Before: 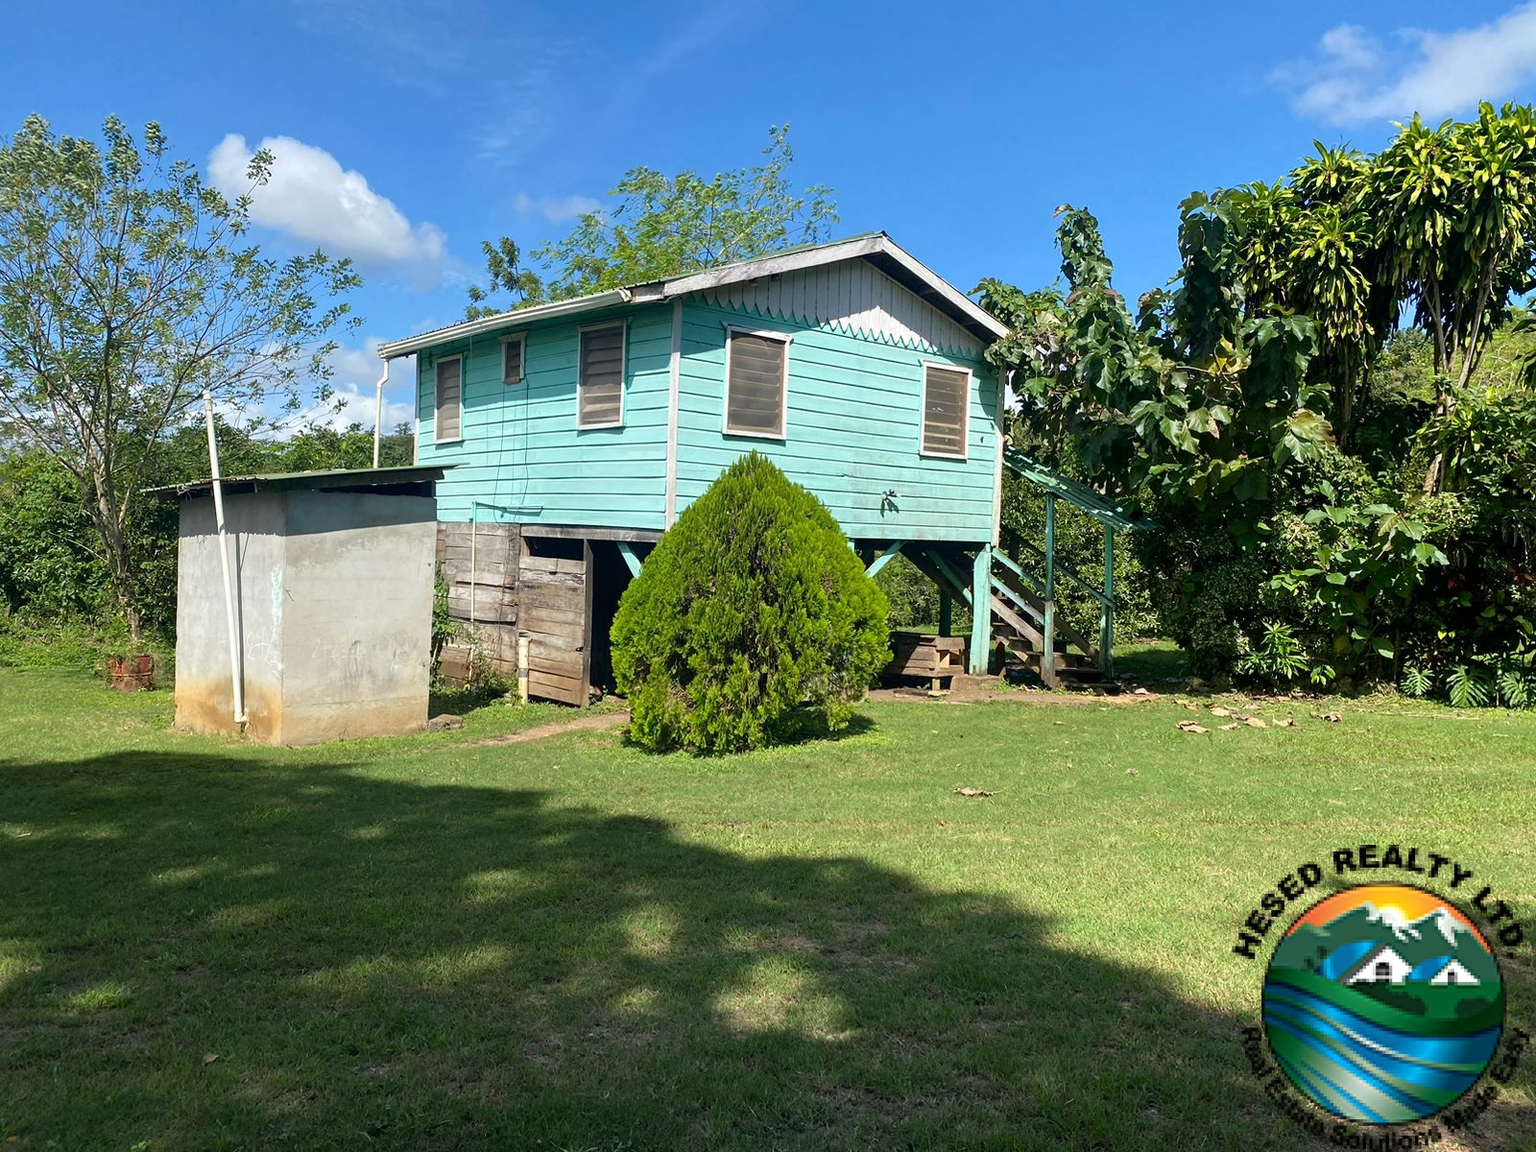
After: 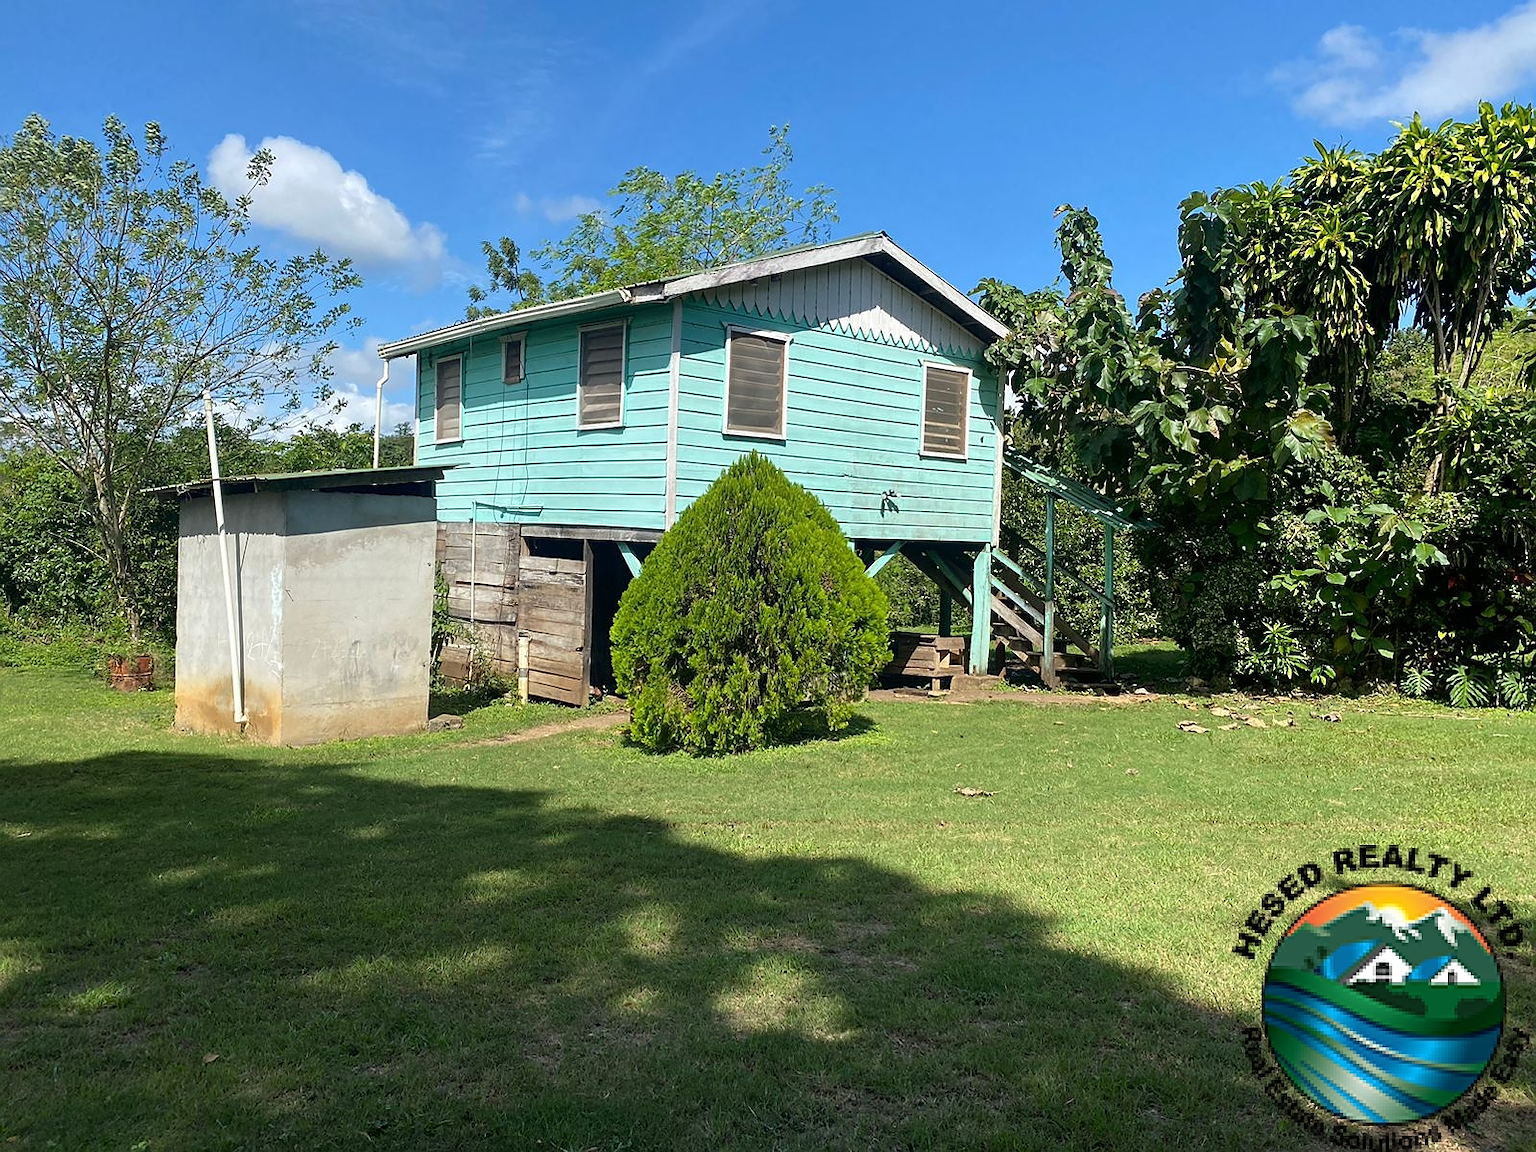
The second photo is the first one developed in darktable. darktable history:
sharpen: radius 0.975, amount 0.604
